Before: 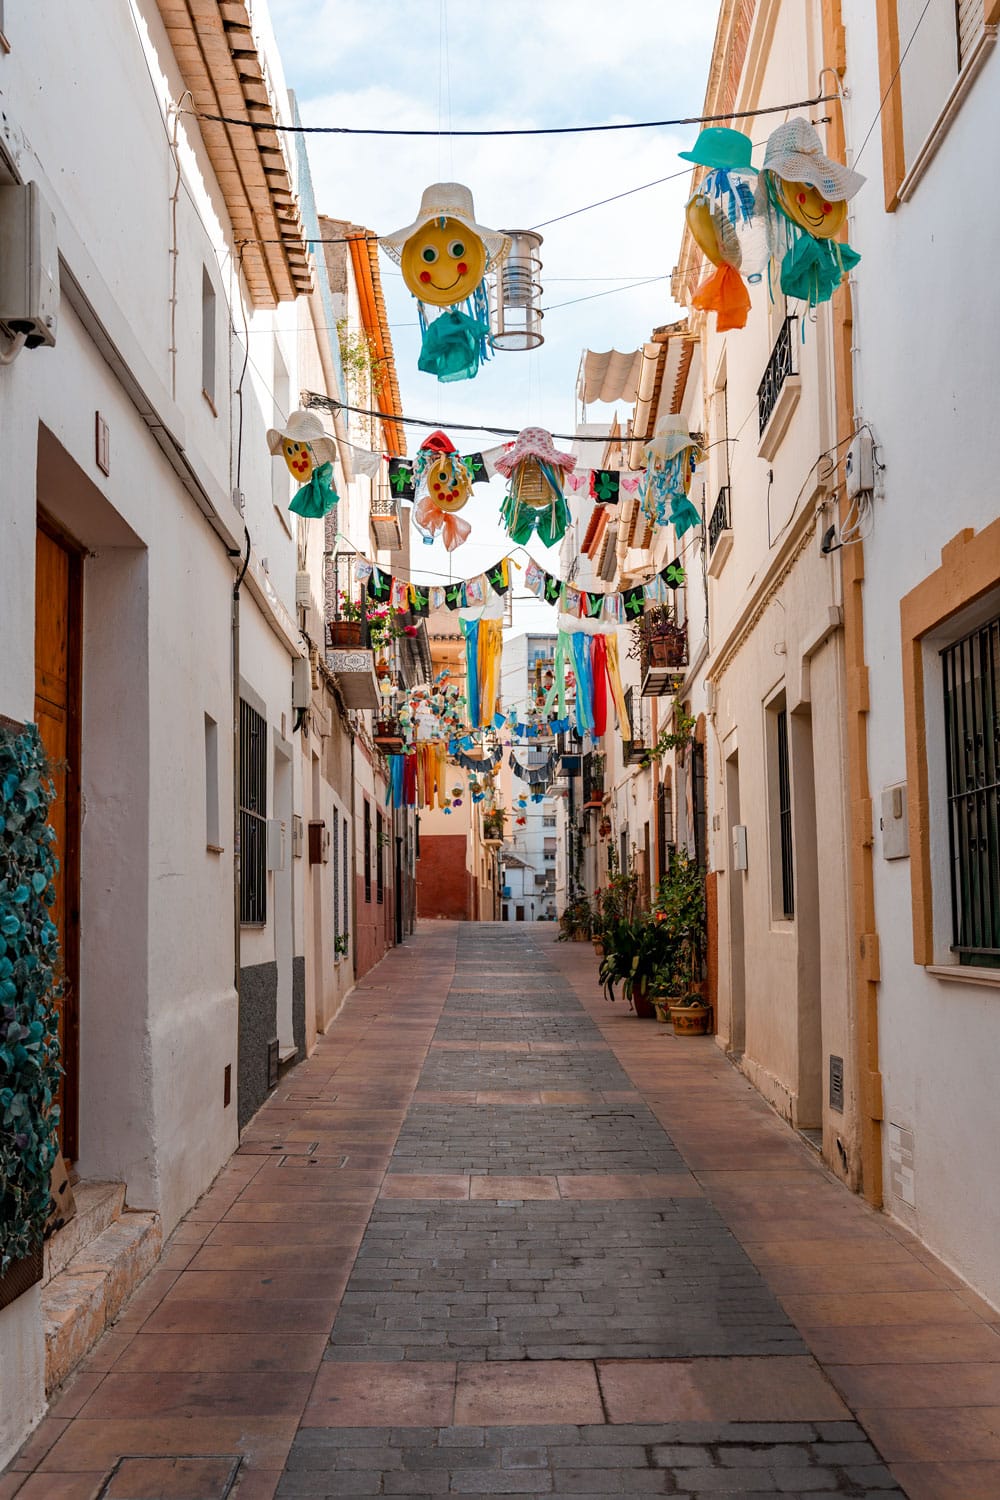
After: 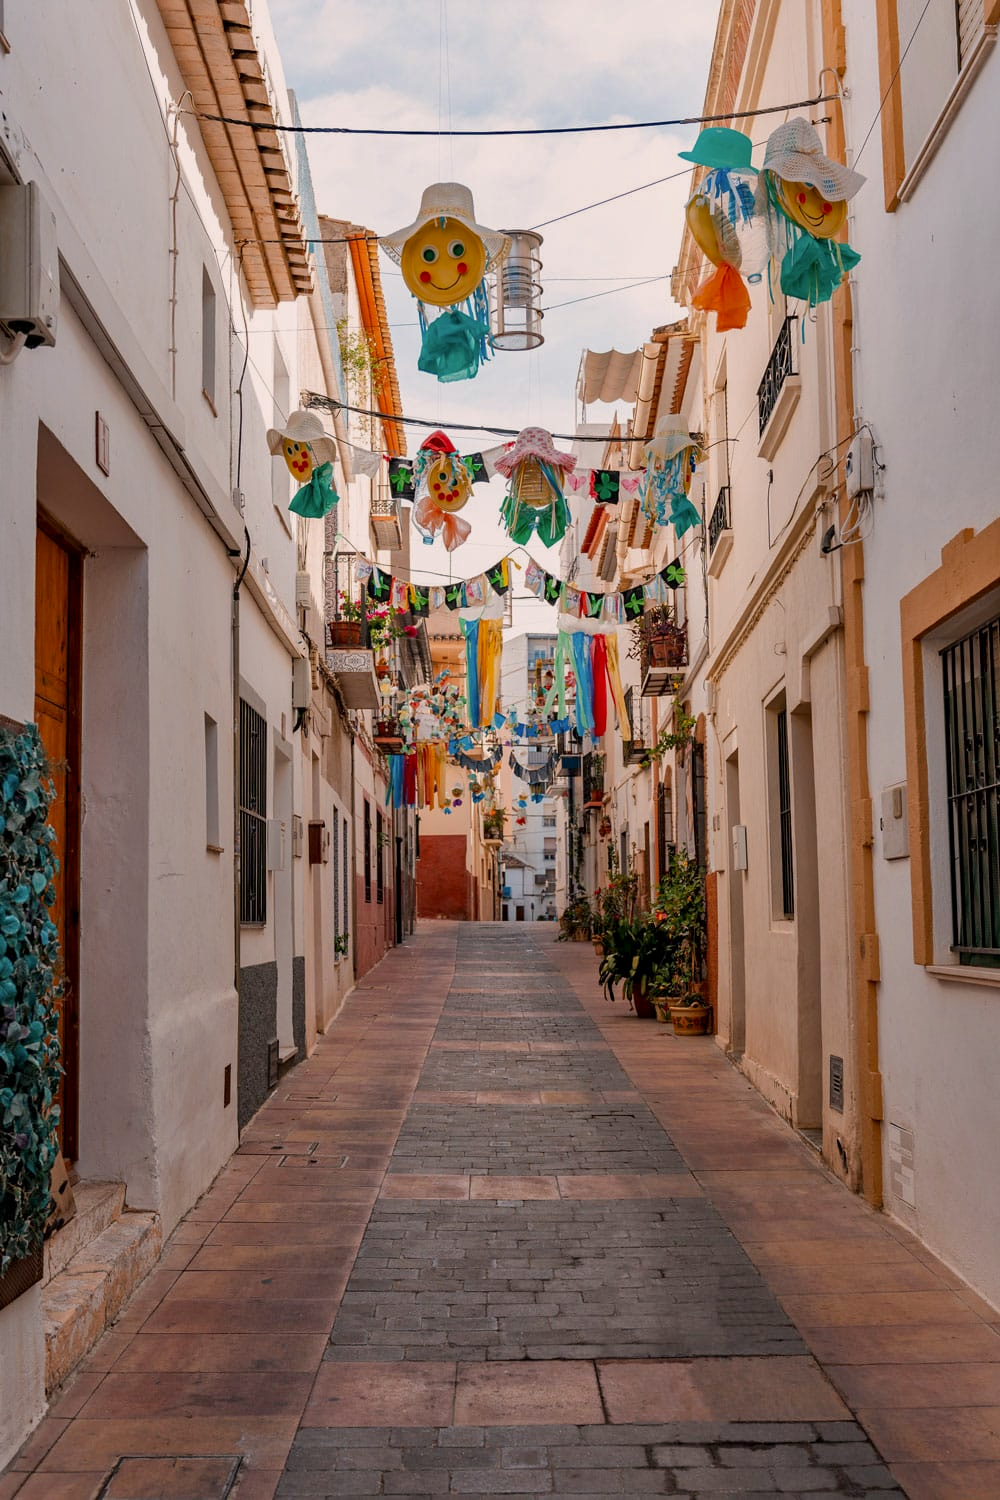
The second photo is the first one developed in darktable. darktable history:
tone equalizer: -8 EV 0.25 EV, -7 EV 0.417 EV, -6 EV 0.417 EV, -5 EV 0.25 EV, -3 EV -0.25 EV, -2 EV -0.417 EV, -1 EV -0.417 EV, +0 EV -0.25 EV, edges refinement/feathering 500, mask exposure compensation -1.57 EV, preserve details guided filter
local contrast: mode bilateral grid, contrast 20, coarseness 50, detail 120%, midtone range 0.2
color correction: highlights a* 5.81, highlights b* 4.84
